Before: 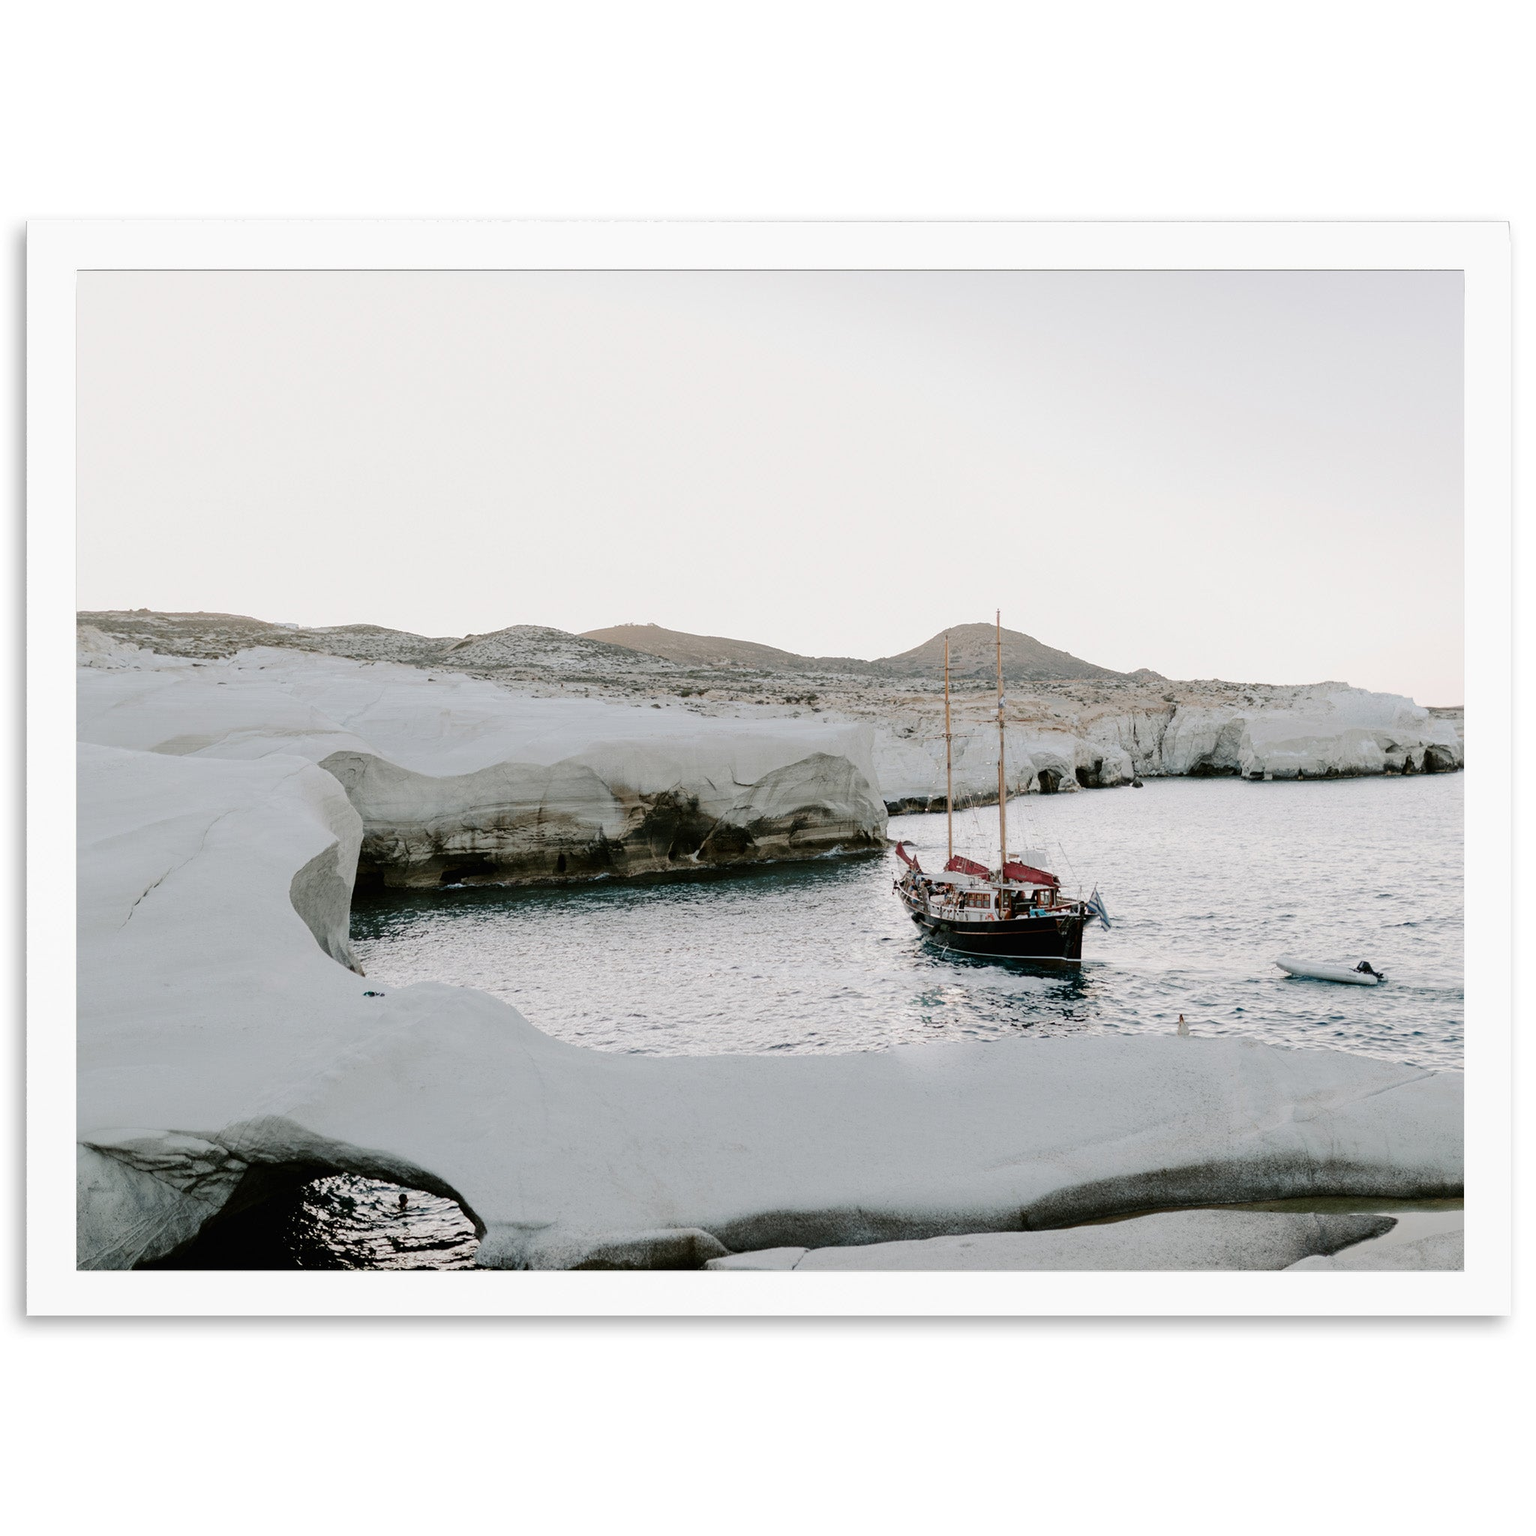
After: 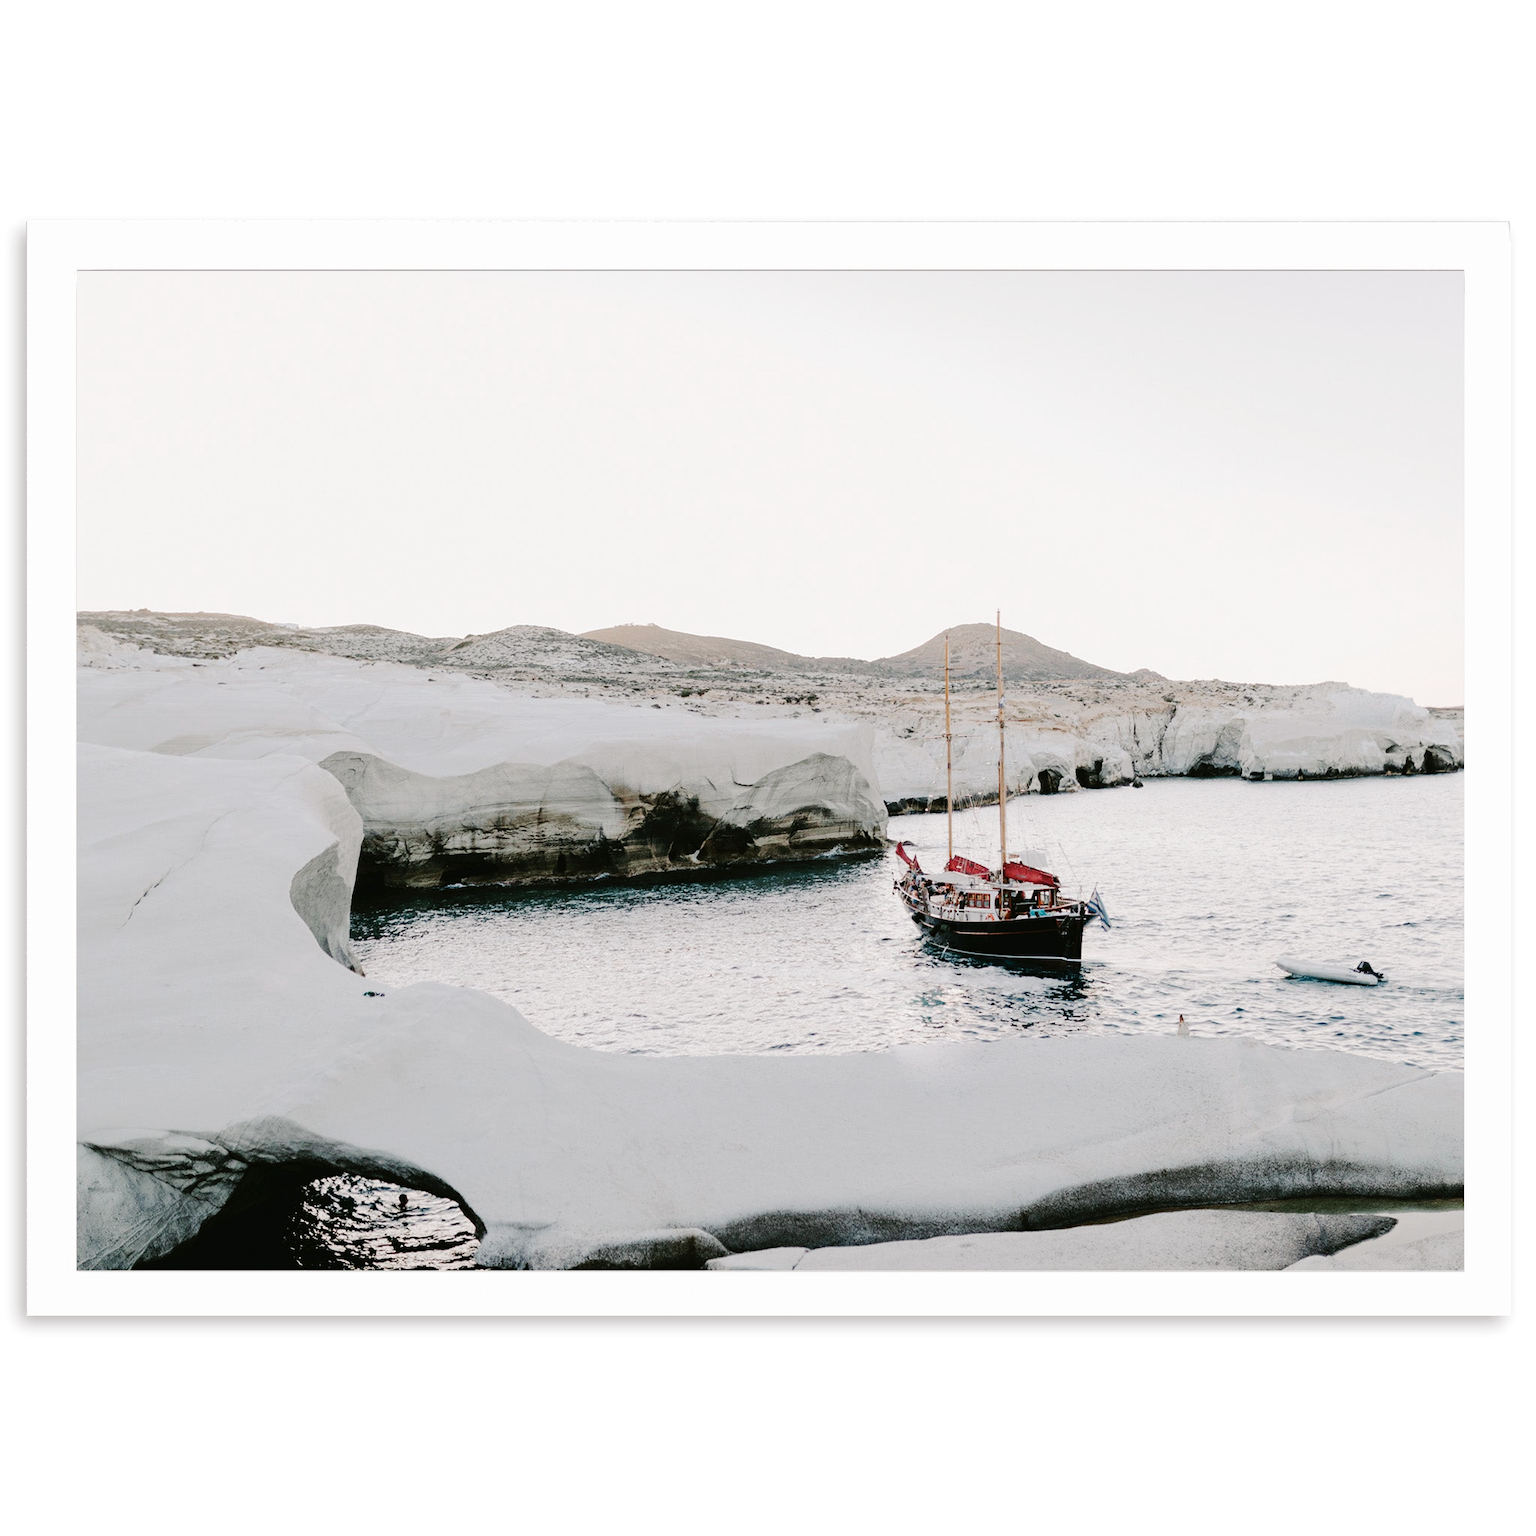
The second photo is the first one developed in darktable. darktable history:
tone curve: curves: ch0 [(0, 0) (0.003, 0.014) (0.011, 0.017) (0.025, 0.023) (0.044, 0.035) (0.069, 0.04) (0.1, 0.062) (0.136, 0.099) (0.177, 0.152) (0.224, 0.214) (0.277, 0.291) (0.335, 0.383) (0.399, 0.487) (0.468, 0.581) (0.543, 0.662) (0.623, 0.738) (0.709, 0.802) (0.801, 0.871) (0.898, 0.936) (1, 1)], preserve colors none
color look up table: target L [89.21, 86.82, 90.16, 81.95, 72.94, 72.89, 74.49, 63.16, 62.17, 49.3, 44.25, 43.15, 41.67, 25.8, 16.41, 101.47, 79.63, 73.2, 71.24, 63.51, 58.64, 58.2, 55.51, 49.08, 50.83, 49.21, 43.77, 37.01, 21.43, 23.96, 7.671, 84.79, 74.12, 69.83, 60.52, 56.41, 48.19, 44.71, 42.67, 29.81, 28.91, 21.99, 25.57, 10.2, 77.65, 78.5, 60.86, 53.15, 33.41], target a [-22.45, -24.63, -24.71, -38.75, -62.5, -11.86, -53.1, -1.696, -34.72, -24.11, -27.2, -33.18, -2.666, -22, -12, 0, 7.949, 35.04, 8.324, 40.21, 57.86, 39.05, 27.59, 65.93, 48.67, 75.69, 63.02, 7.162, 29.32, 33.51, 5.129, 27.22, 12.19, 54.48, 8.476, 74.25, 33.04, 67.23, 61.67, 2.298, 18.82, 1.725, 36.36, 23.84, -41.62, -52.65, -8.206, -15.89, -16.67], target b [54.61, 27.6, 1.595, 35.04, 37.34, 16.93, 19.14, 39.28, 3.334, 15.35, 28.78, 26.02, 6.296, 18.24, 10.07, -0.001, 71.24, 6.7, 3.922, 52.18, 15.25, 56.14, 23.51, 48.86, 48.46, 0.187, 26.35, 34, 1.004, 30.71, 11.94, -20.33, -18.98, -39.08, -51.69, -30.7, -18.95, -23.42, -56.81, -33.19, -56.7, -10.99, -7.196, -29.93, -26.17, -7.481, -20.71, -39.14, -3.75], num patches 49
